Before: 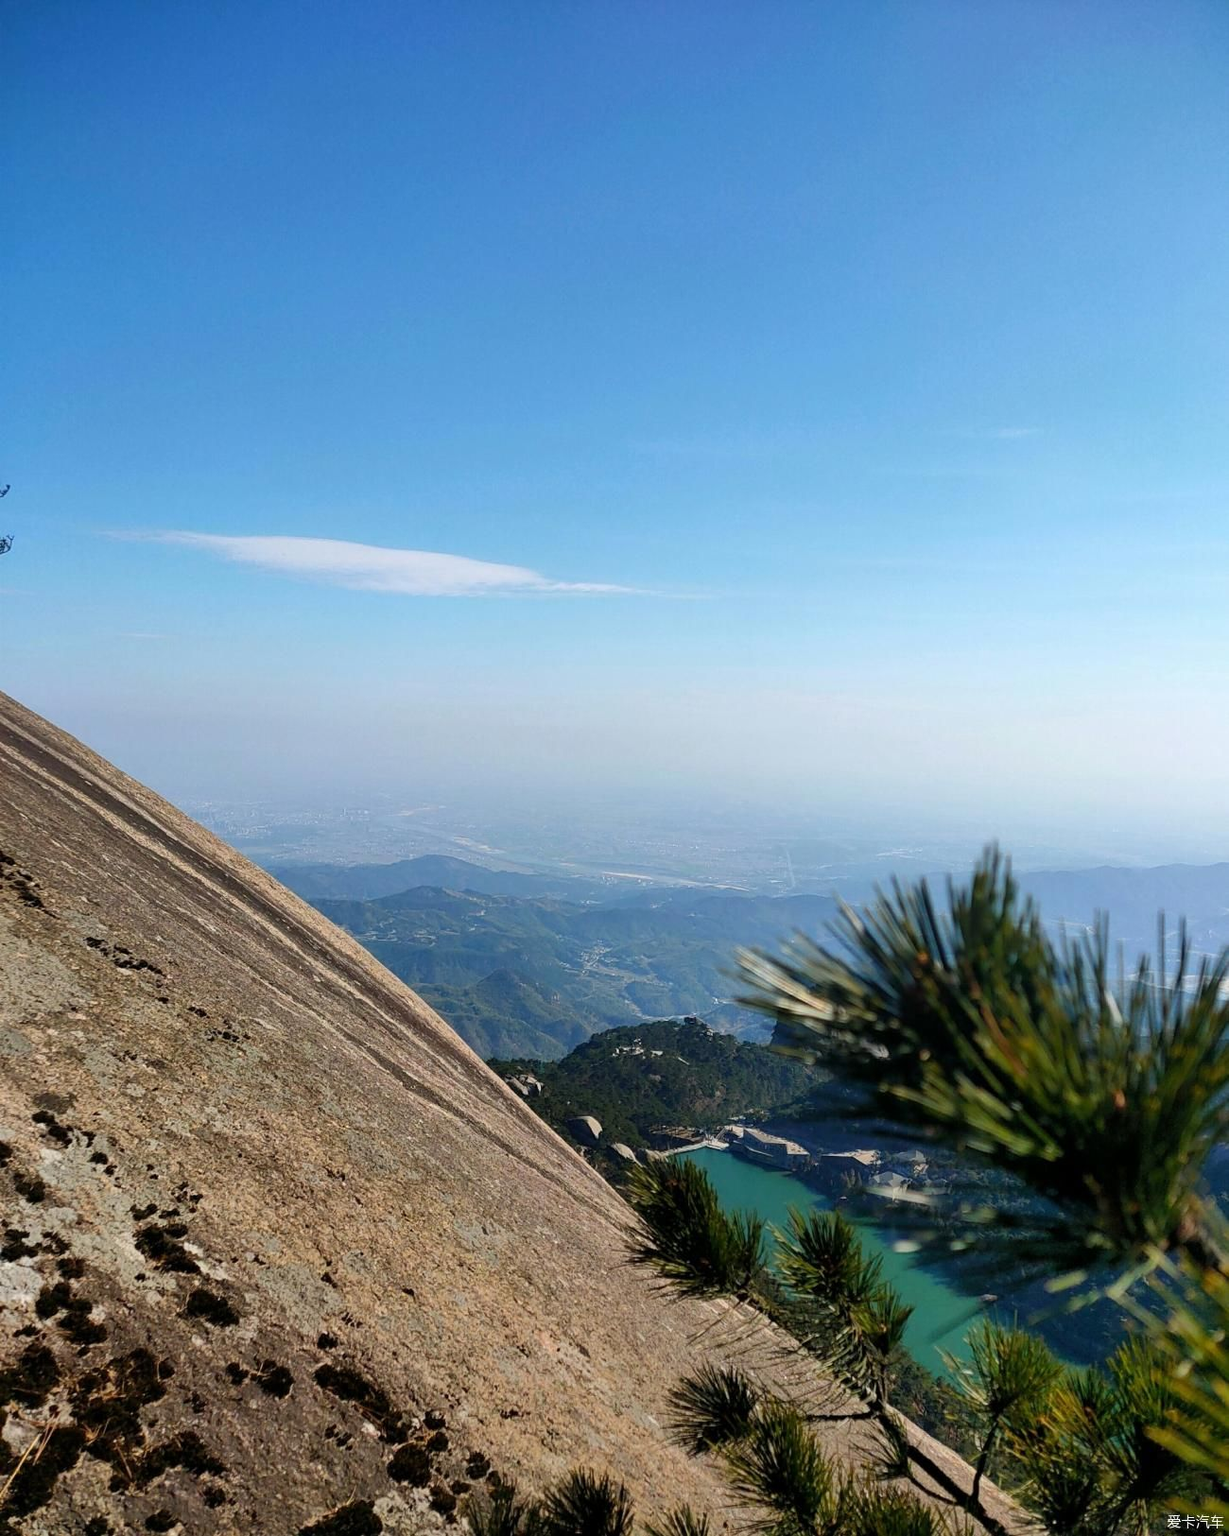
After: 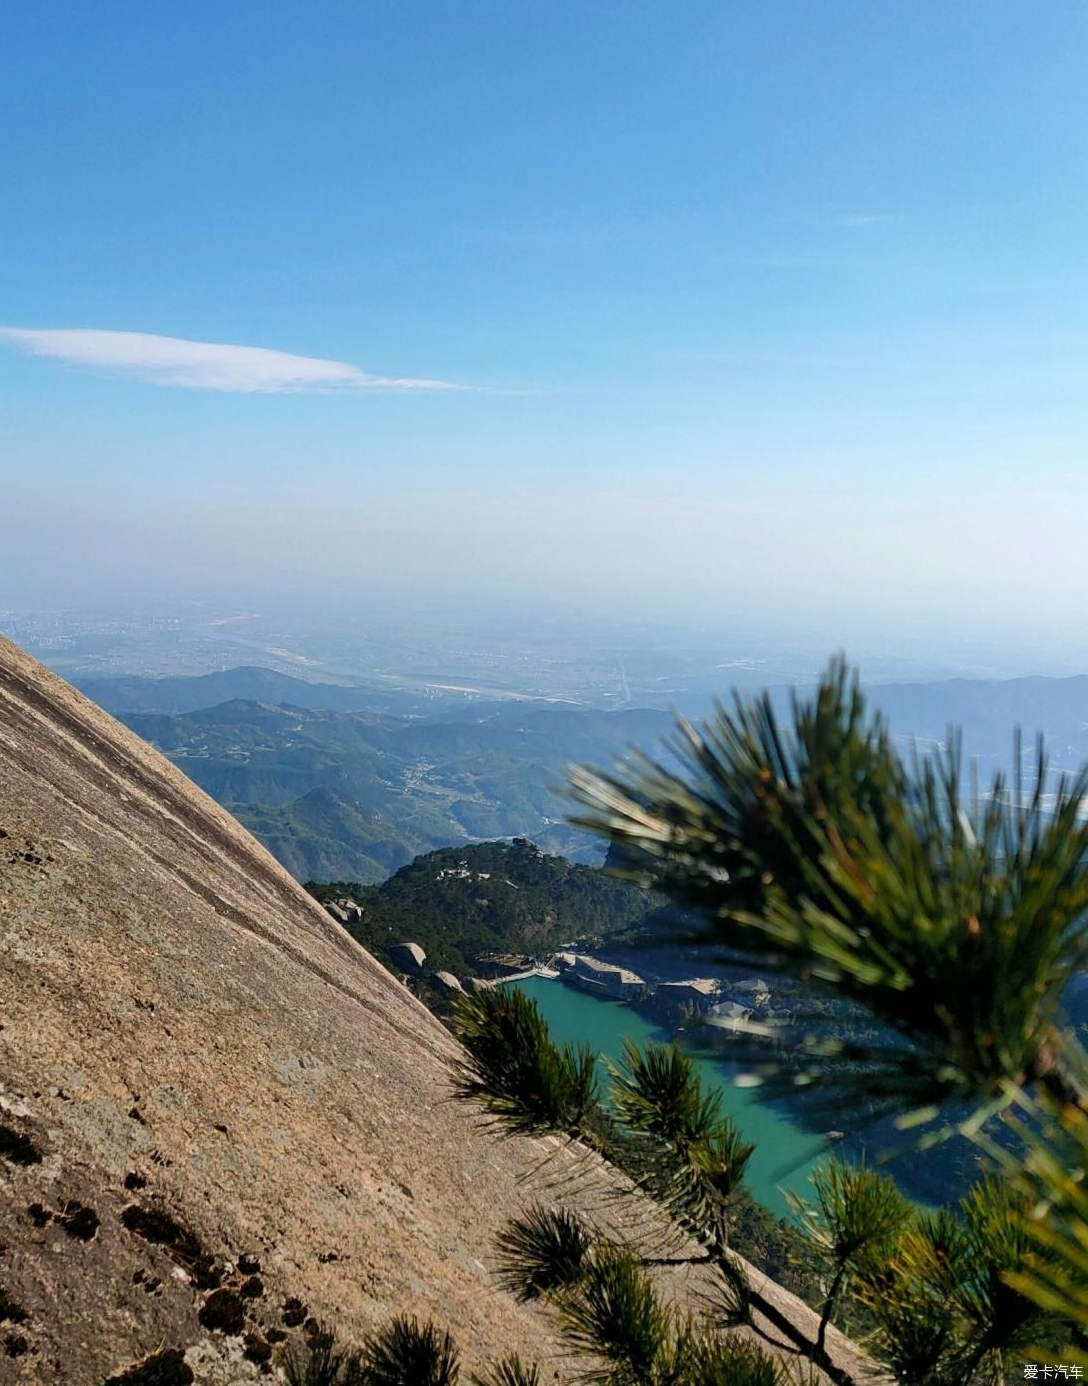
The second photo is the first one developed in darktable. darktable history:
crop: left 16.286%, top 14.694%
